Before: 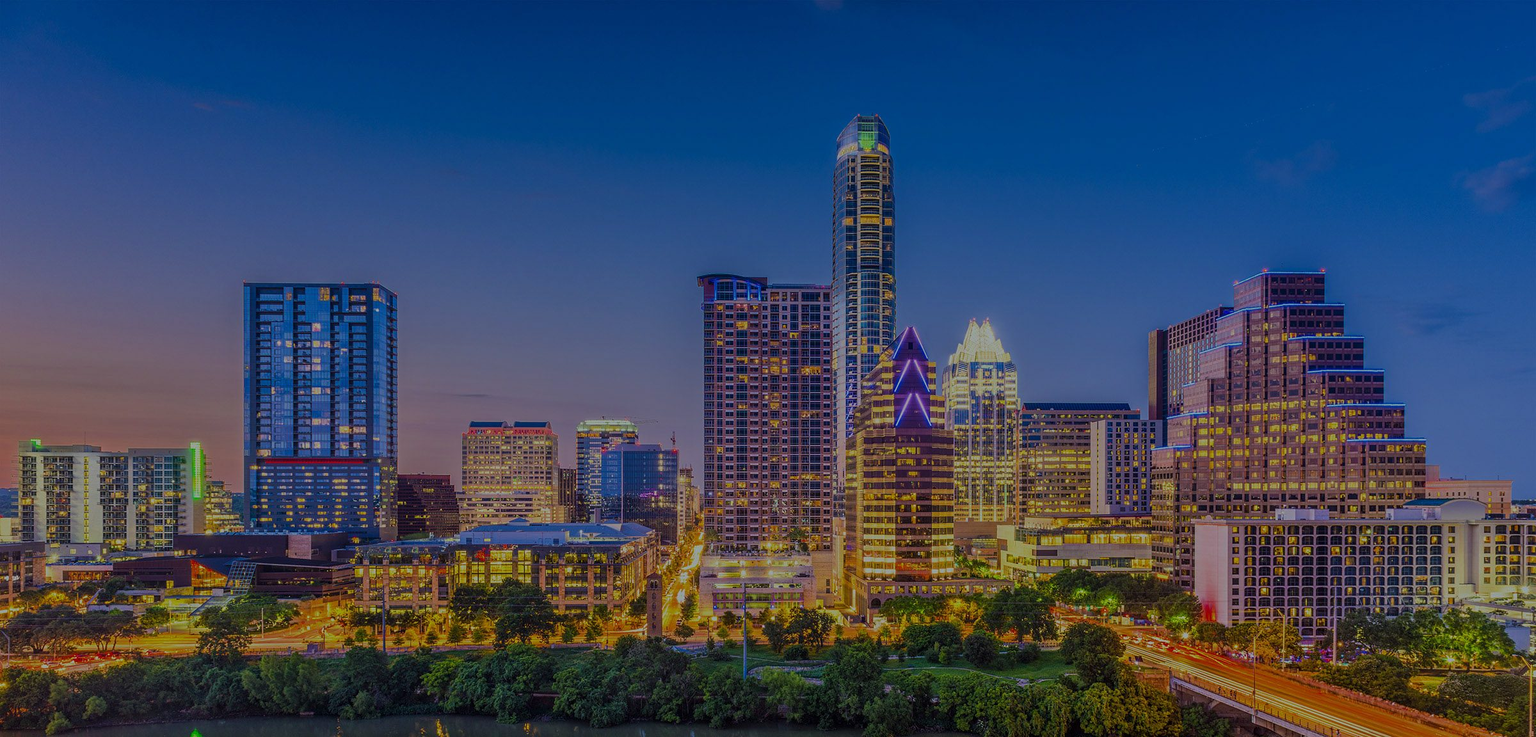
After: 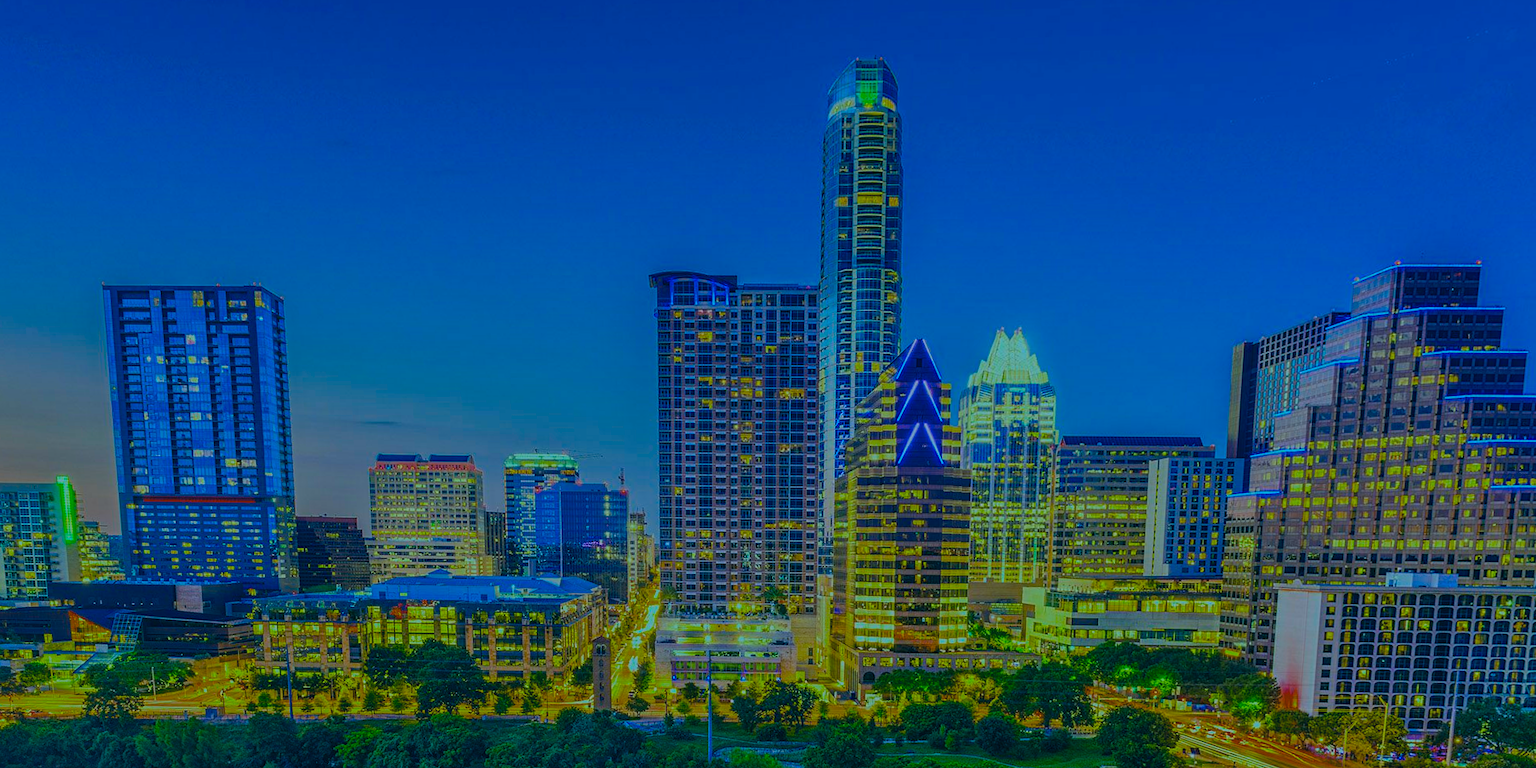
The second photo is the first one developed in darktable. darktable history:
color balance rgb: linear chroma grading › global chroma 15%, perceptual saturation grading › global saturation 30%
crop: left 6.446%, top 8.188%, right 9.538%, bottom 3.548%
rotate and perspective: rotation 0.062°, lens shift (vertical) 0.115, lens shift (horizontal) -0.133, crop left 0.047, crop right 0.94, crop top 0.061, crop bottom 0.94
color correction: highlights a* -20.08, highlights b* 9.8, shadows a* -20.4, shadows b* -10.76
color calibration: x 0.37, y 0.382, temperature 4313.32 K
tone equalizer: on, module defaults
